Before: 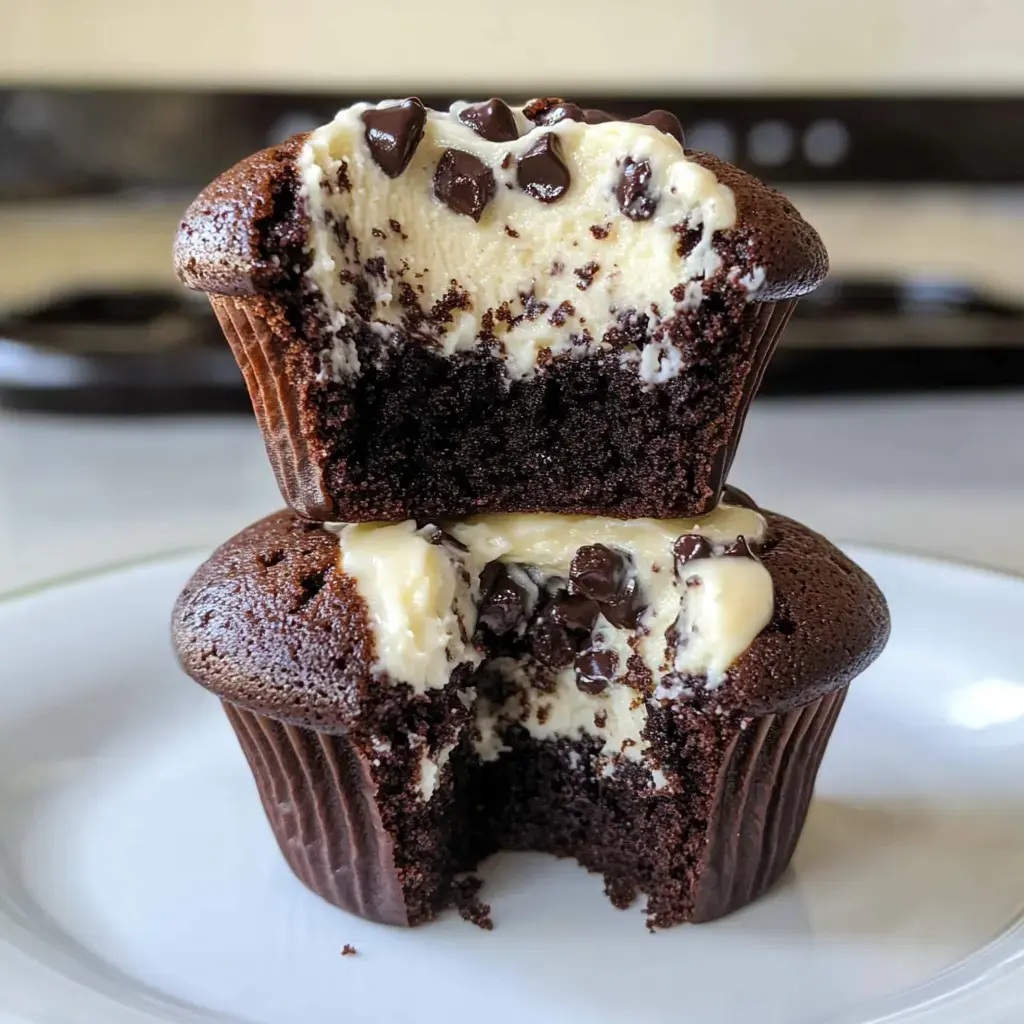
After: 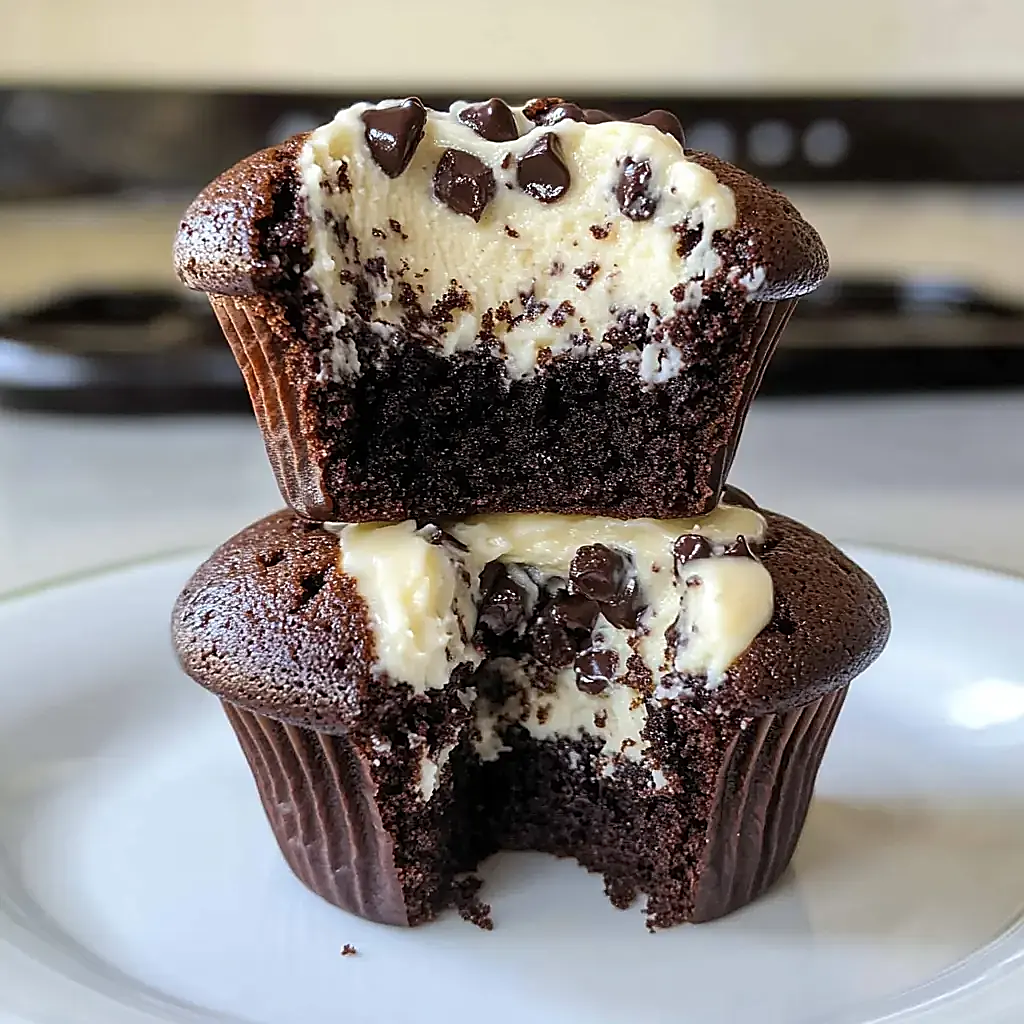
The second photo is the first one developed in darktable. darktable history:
sharpen: radius 1.38, amount 1.255, threshold 0.662
